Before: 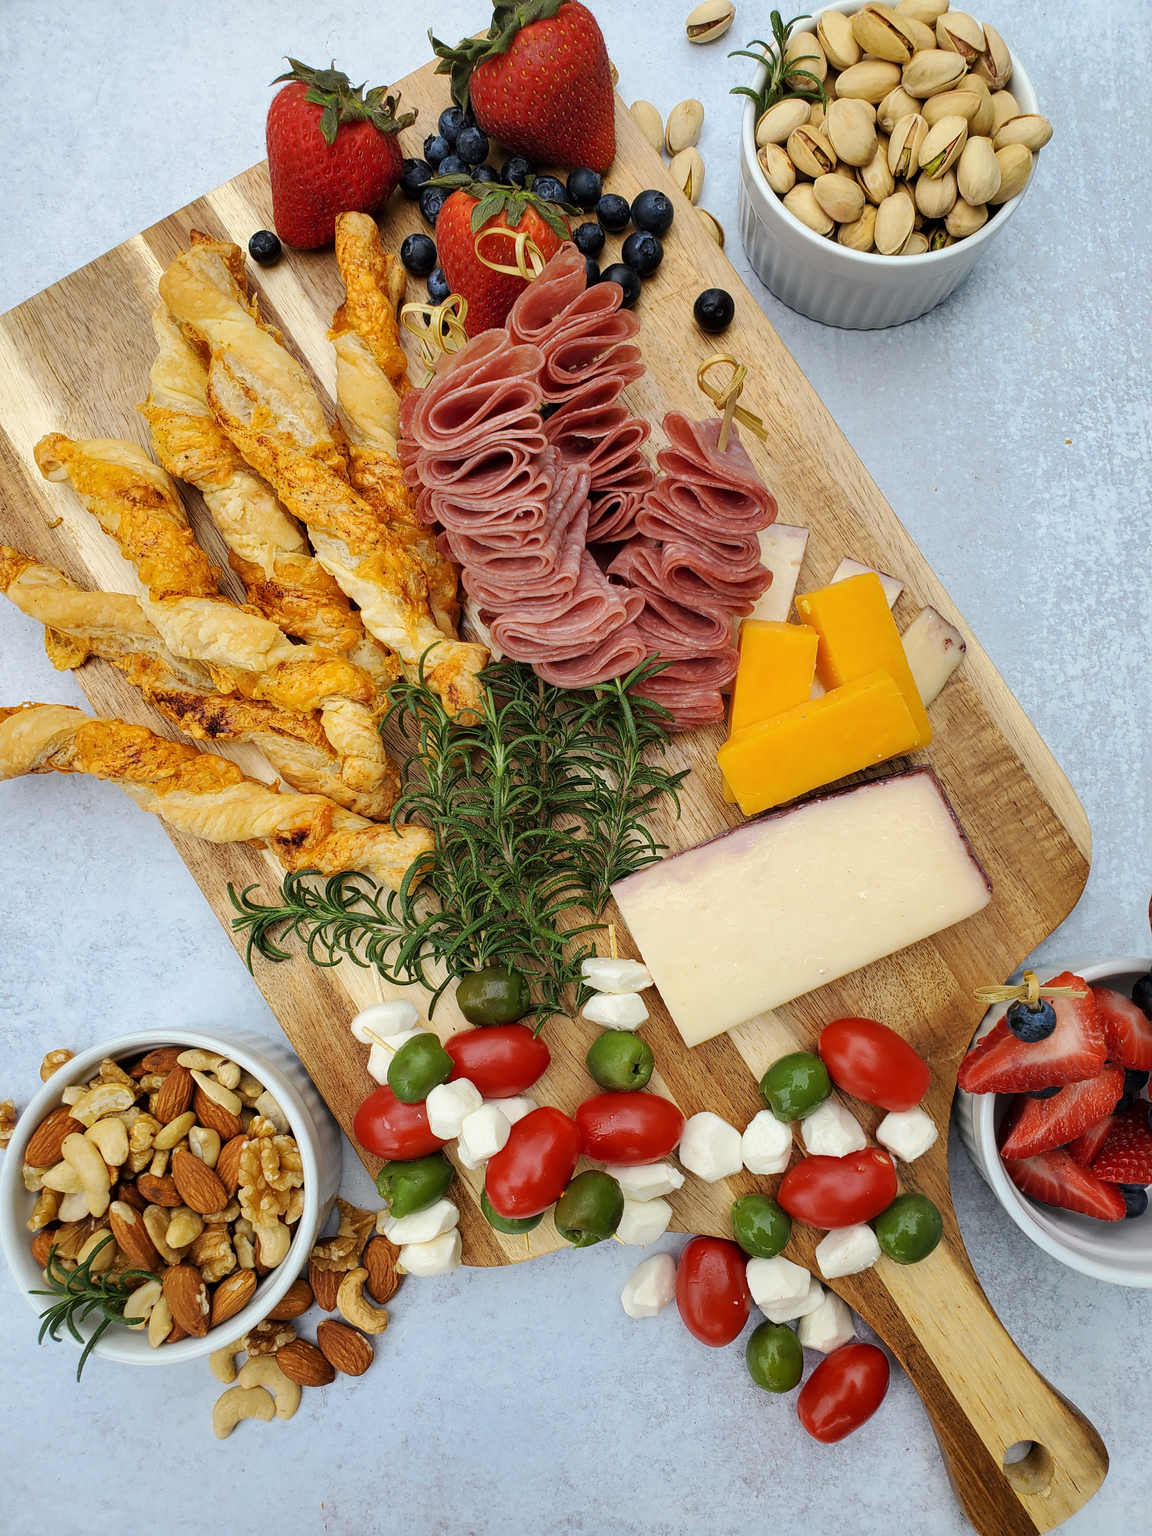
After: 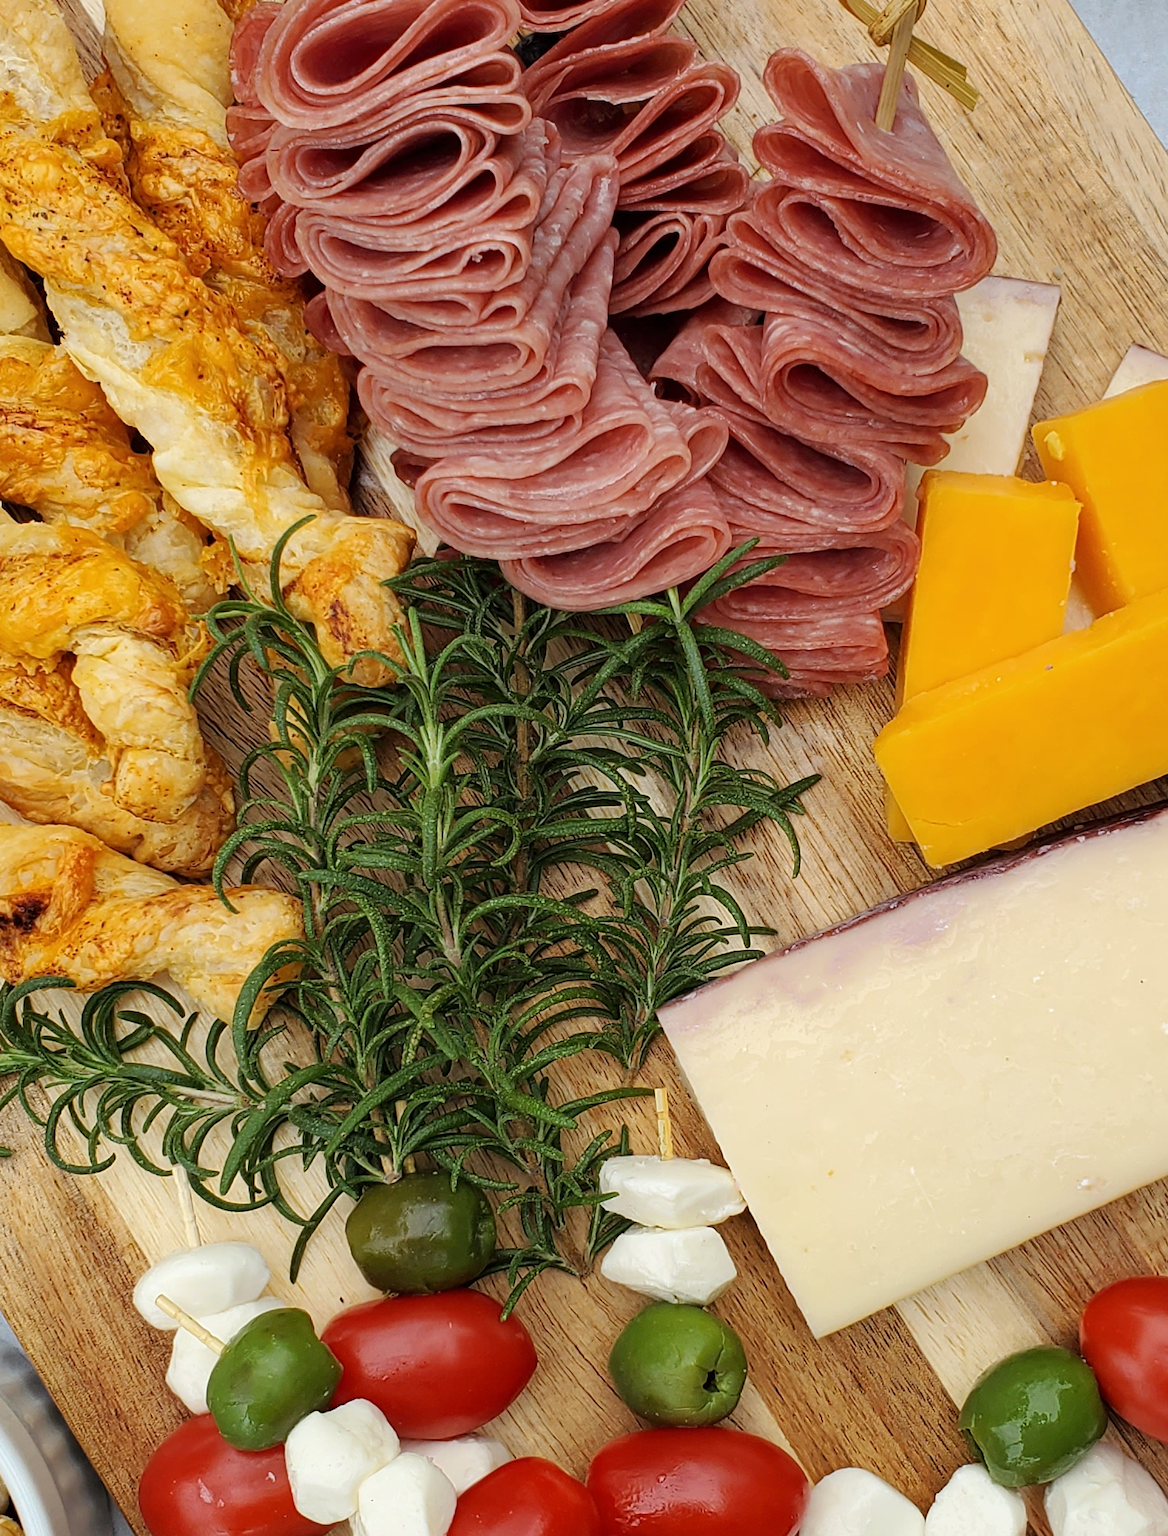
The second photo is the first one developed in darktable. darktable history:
crop: left 24.771%, top 25.209%, right 25.12%, bottom 25.397%
